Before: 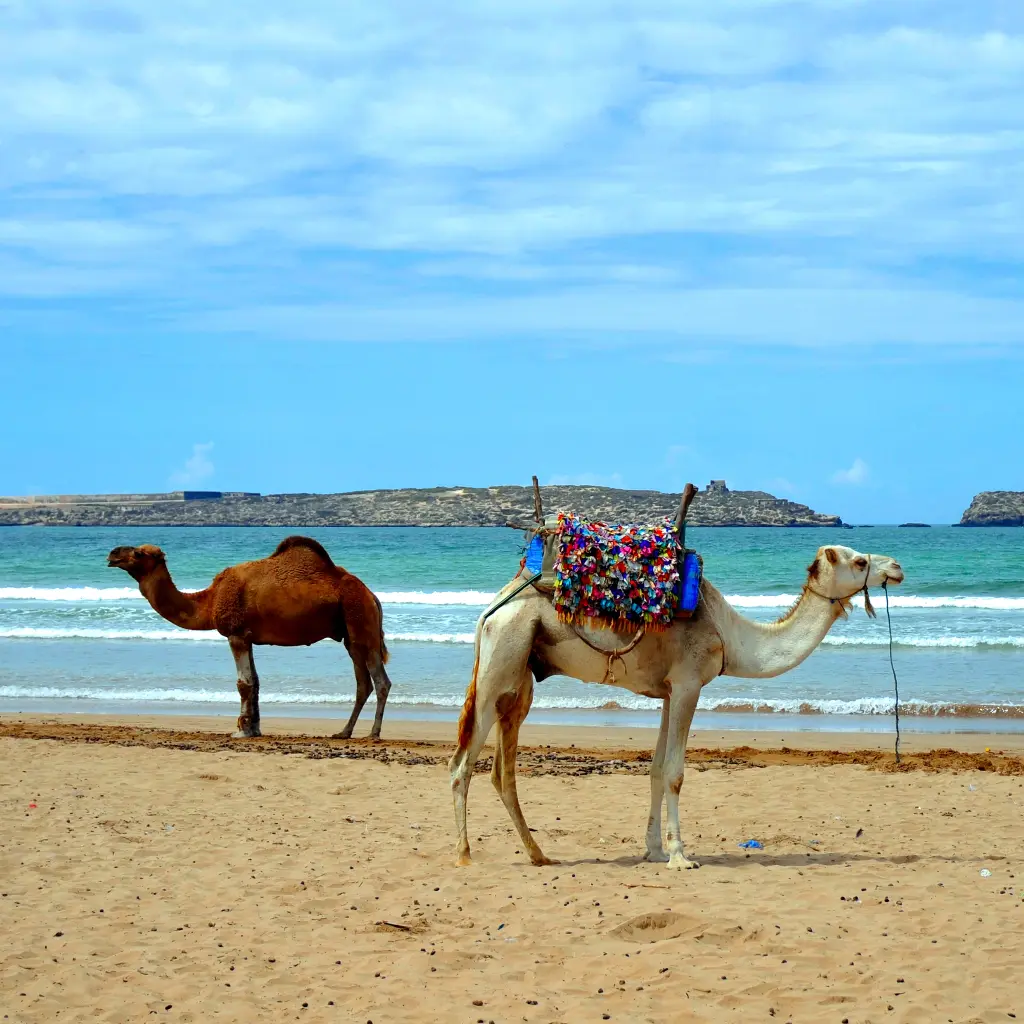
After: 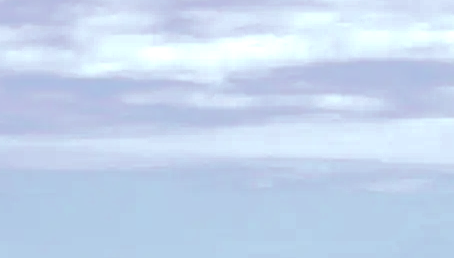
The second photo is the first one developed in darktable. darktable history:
exposure: black level correction 0.001, exposure 0.499 EV, compensate highlight preservation false
velvia: on, module defaults
tone curve: curves: ch0 [(0, 0) (0.003, 0.43) (0.011, 0.433) (0.025, 0.434) (0.044, 0.436) (0.069, 0.439) (0.1, 0.442) (0.136, 0.446) (0.177, 0.449) (0.224, 0.454) (0.277, 0.462) (0.335, 0.488) (0.399, 0.524) (0.468, 0.566) (0.543, 0.615) (0.623, 0.666) (0.709, 0.718) (0.801, 0.761) (0.898, 0.801) (1, 1)], color space Lab, linked channels, preserve colors none
crop: left 28.932%, top 16.783%, right 26.703%, bottom 57.997%
color correction: highlights a* 9.05, highlights b* 9.04, shadows a* 39.75, shadows b* 39.58, saturation 0.789
